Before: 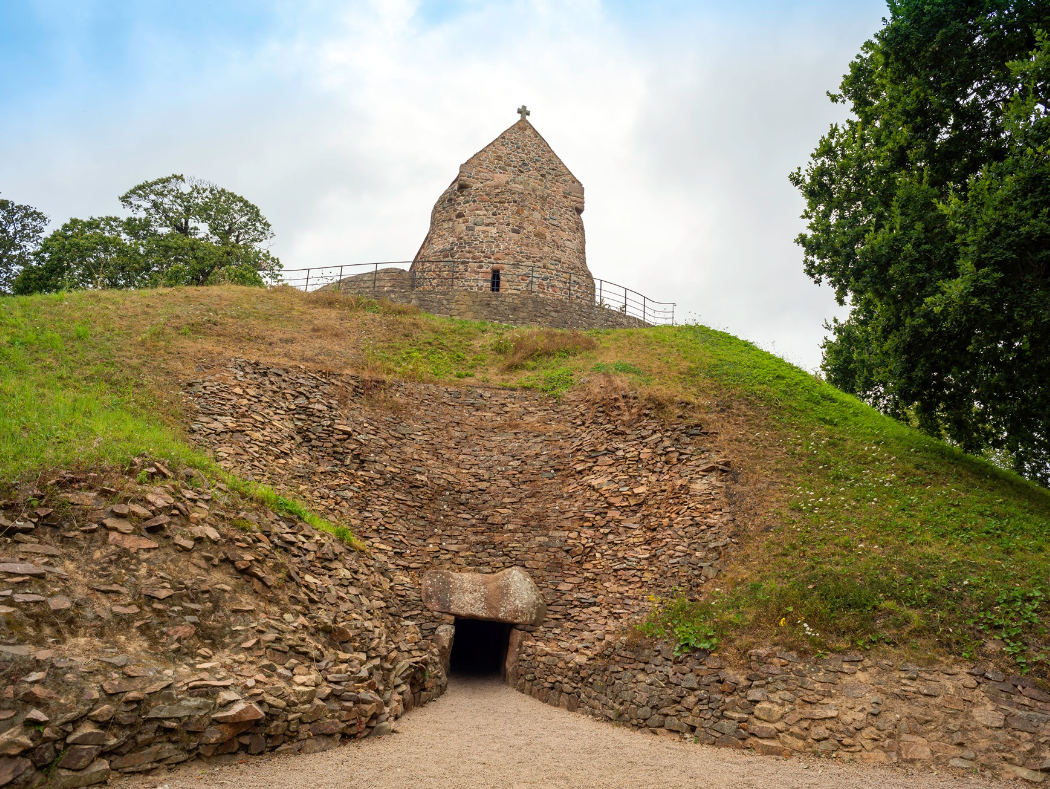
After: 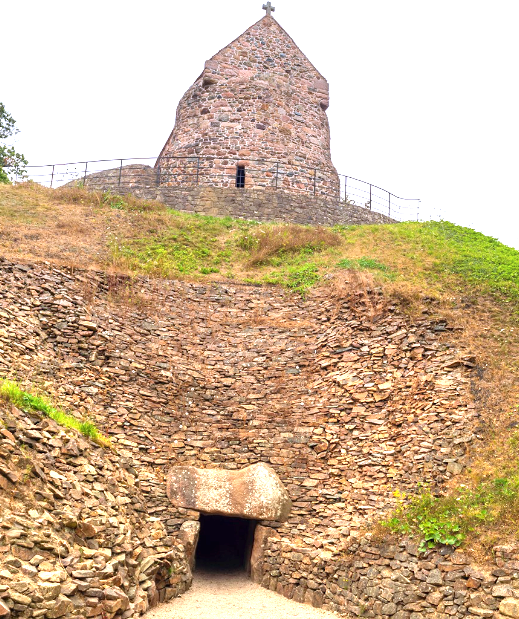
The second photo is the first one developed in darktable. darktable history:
crop and rotate: angle 0.02°, left 24.353%, top 13.219%, right 26.156%, bottom 8.224%
graduated density: hue 238.83°, saturation 50%
exposure: black level correction 0, exposure 1.55 EV, compensate exposure bias true, compensate highlight preservation false
